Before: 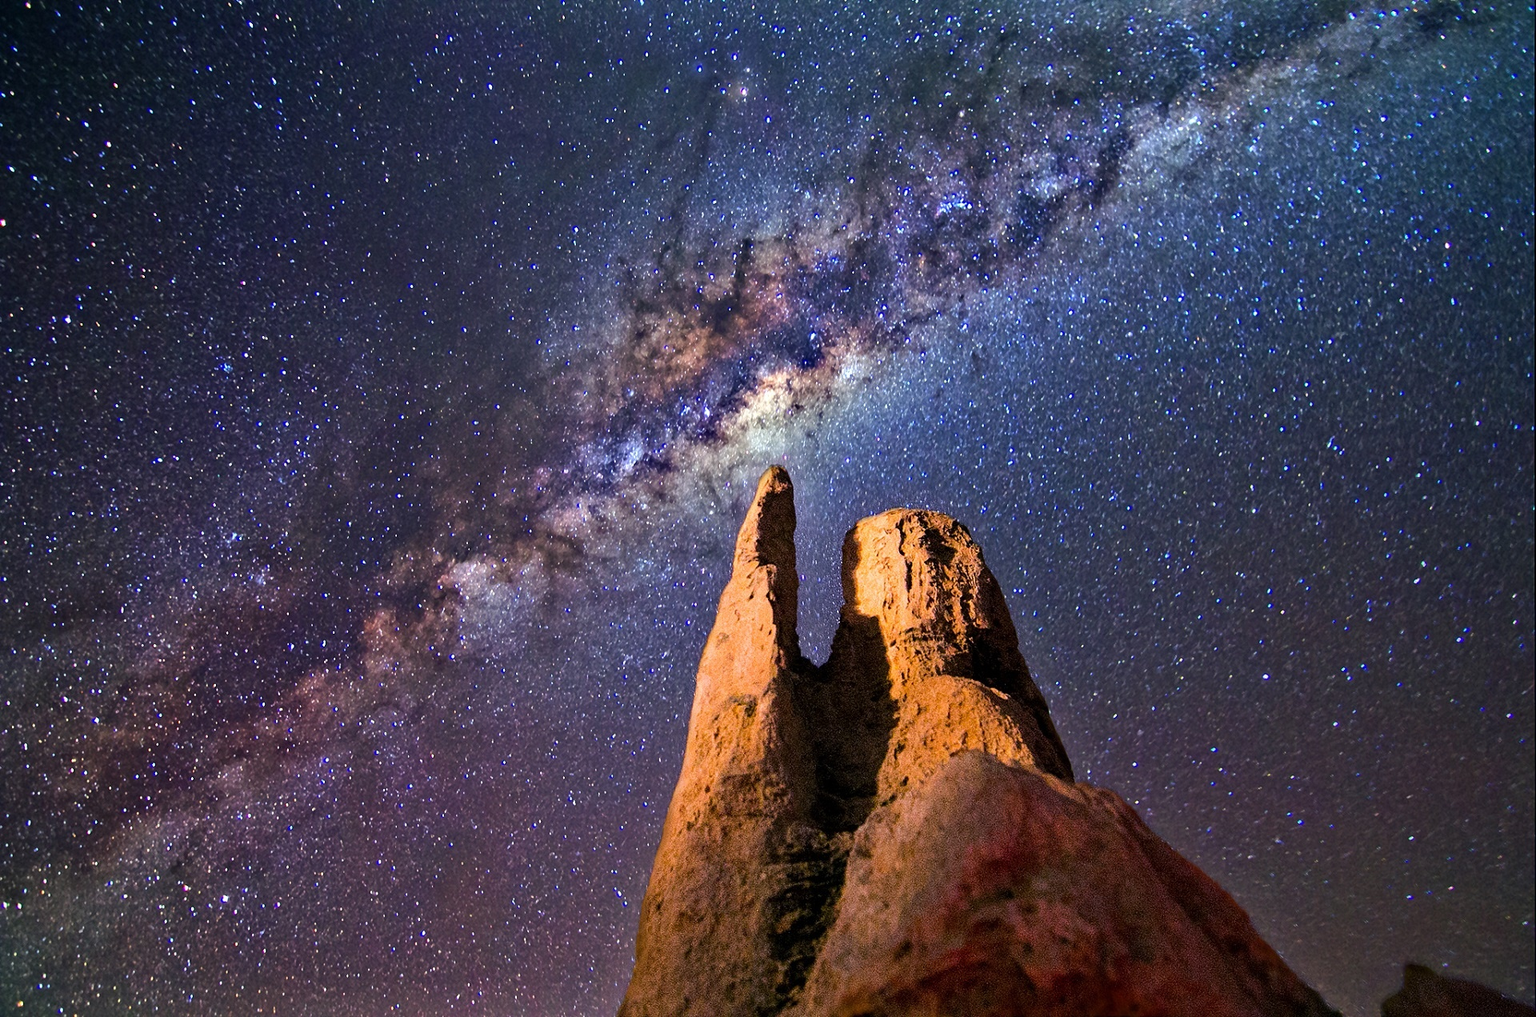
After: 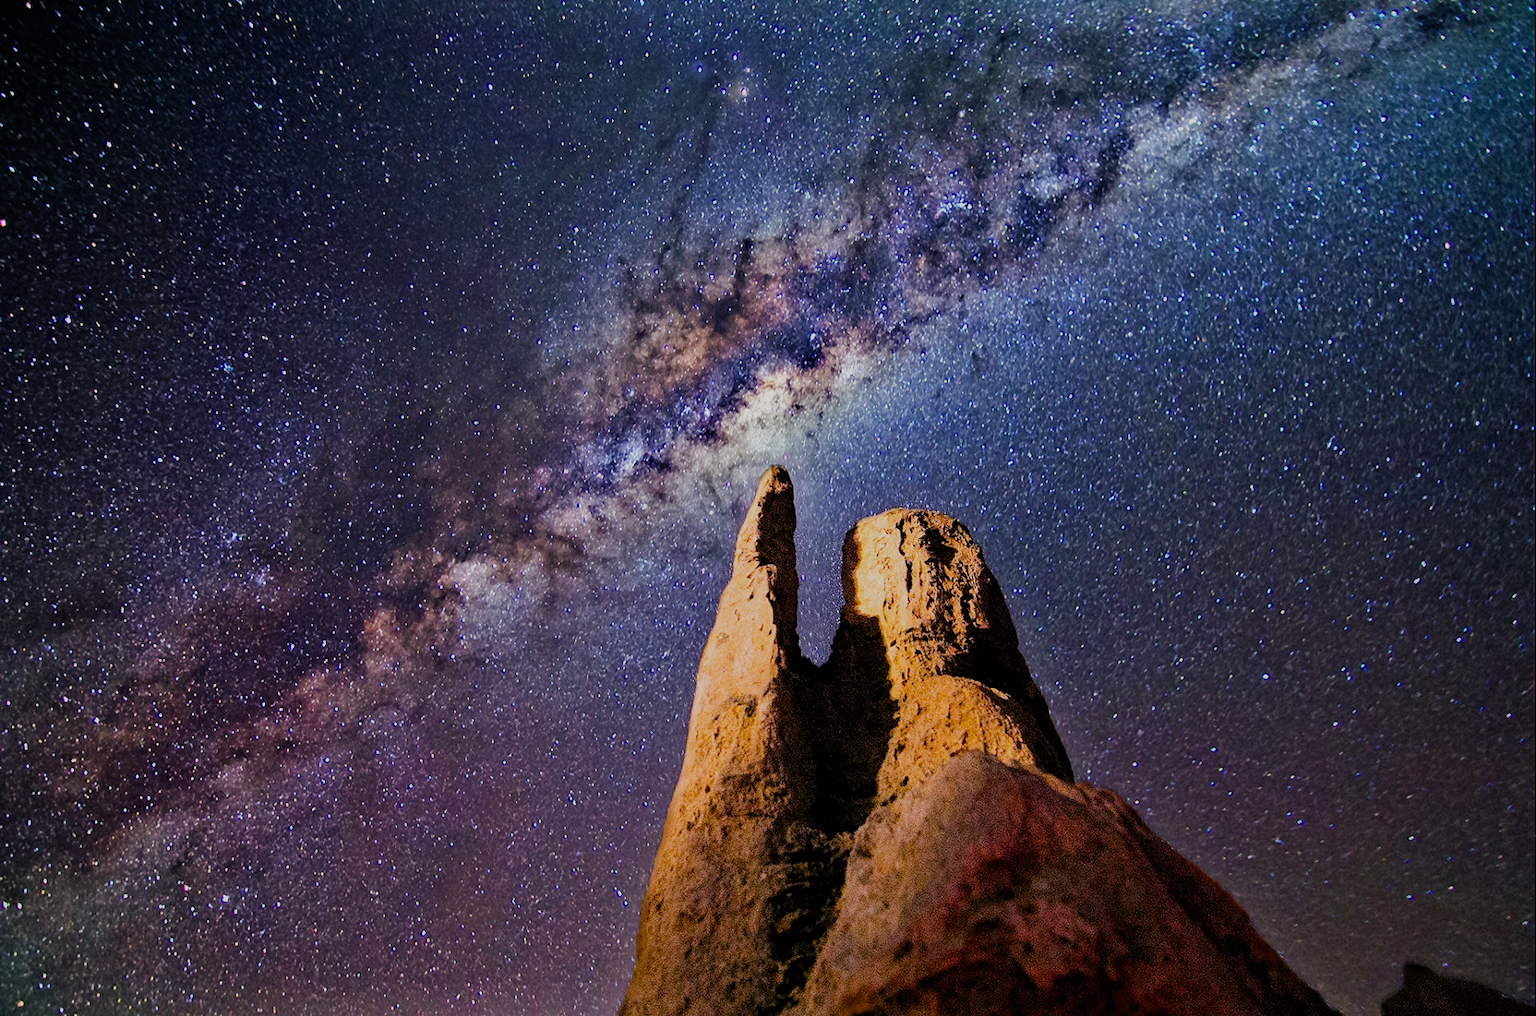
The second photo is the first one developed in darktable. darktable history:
filmic rgb: black relative exposure -7.65 EV, white relative exposure 4.56 EV, hardness 3.61, contrast 0.997, add noise in highlights 0.001, preserve chrominance no, color science v3 (2019), use custom middle-gray values true, contrast in highlights soft
